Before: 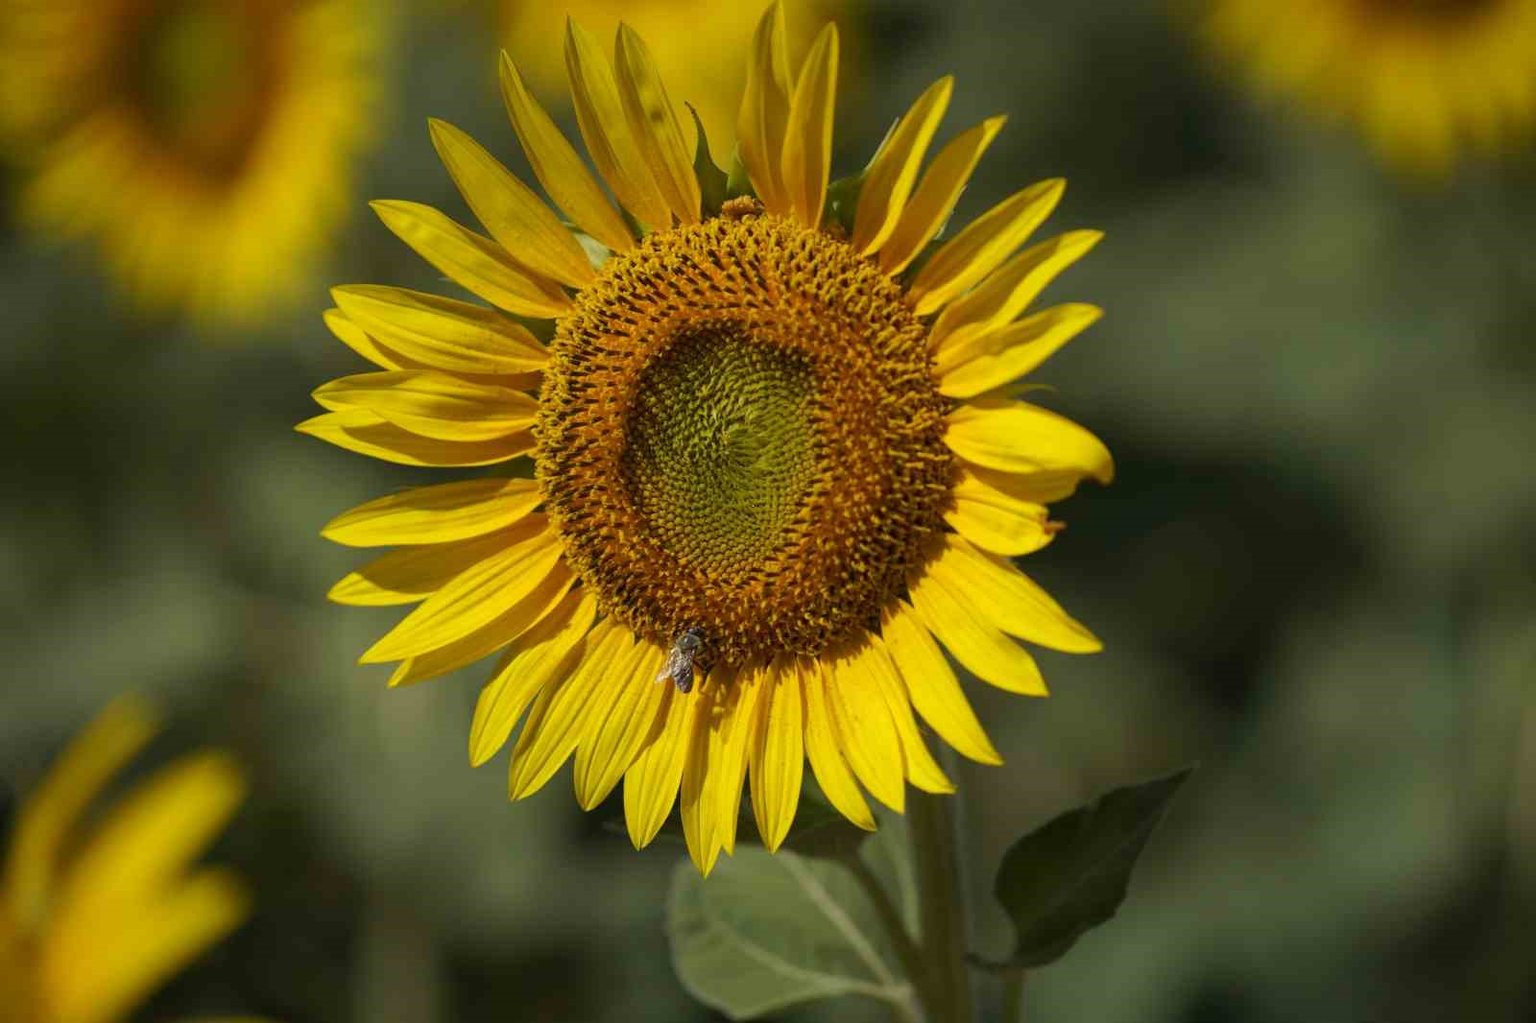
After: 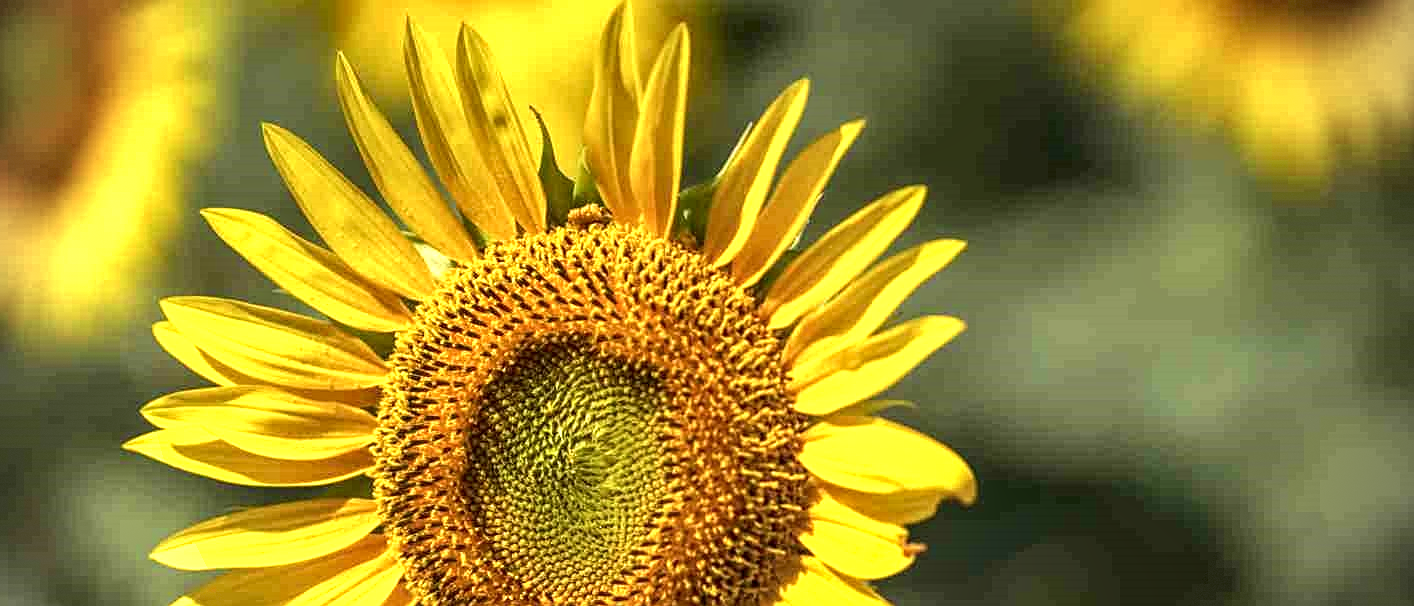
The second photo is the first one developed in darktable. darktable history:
local contrast: detail 150%
crop and rotate: left 11.587%, bottom 43.093%
exposure: black level correction 0, exposure 1.2 EV, compensate highlight preservation false
sharpen: on, module defaults
vignetting: dithering 8-bit output, unbound false
